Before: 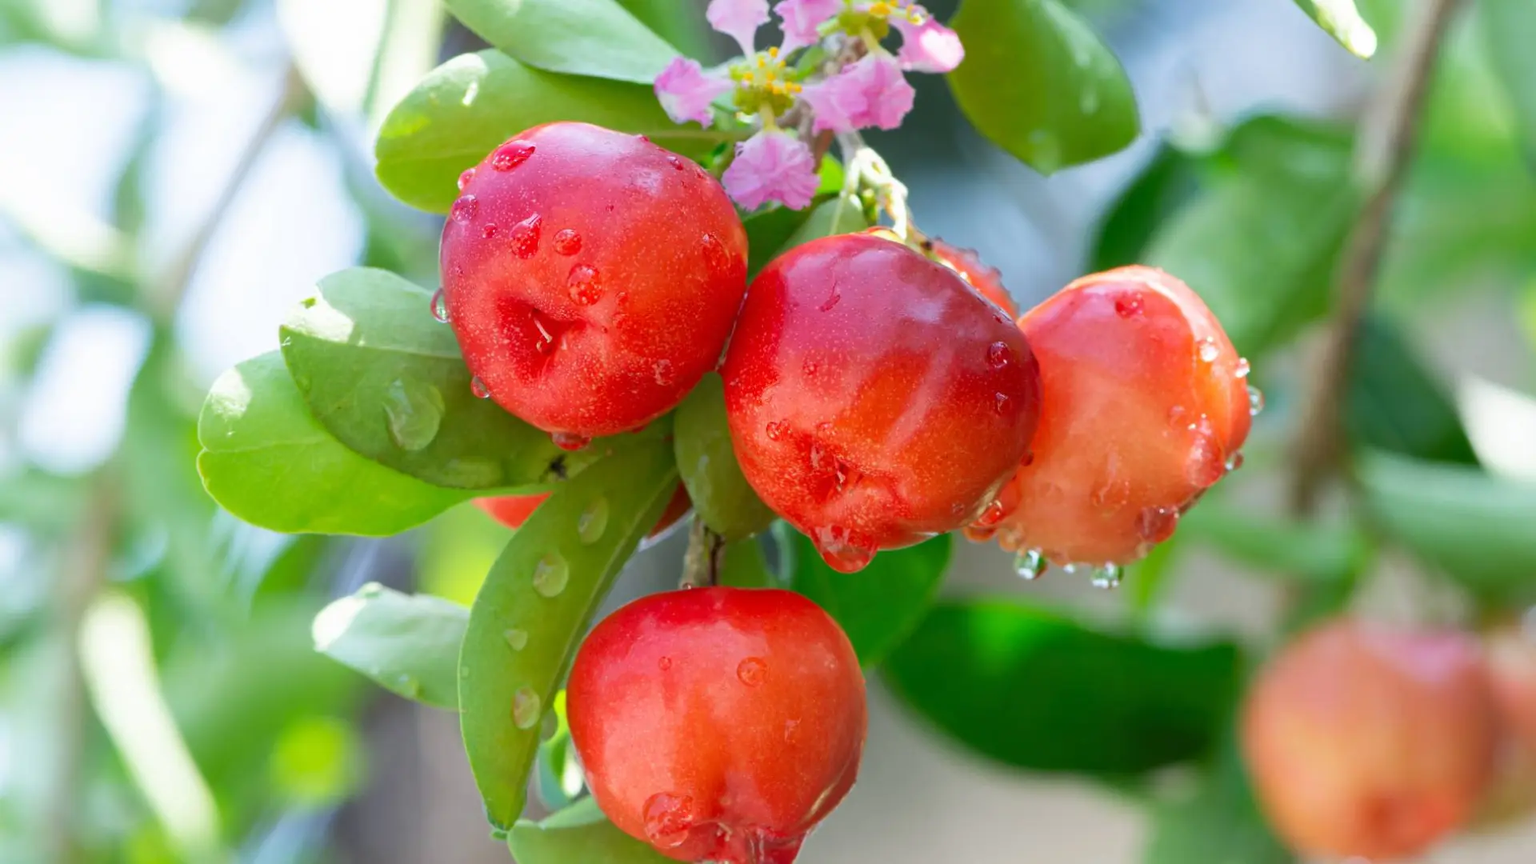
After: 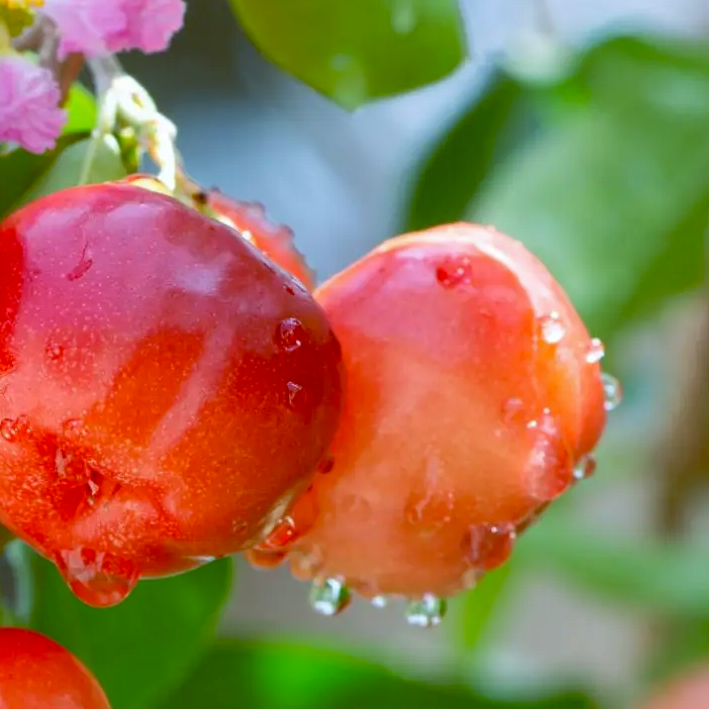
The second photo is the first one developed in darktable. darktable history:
crop and rotate: left 49.936%, top 10.094%, right 13.136%, bottom 24.256%
color balance: lift [1, 1.015, 1.004, 0.985], gamma [1, 0.958, 0.971, 1.042], gain [1, 0.956, 0.977, 1.044]
